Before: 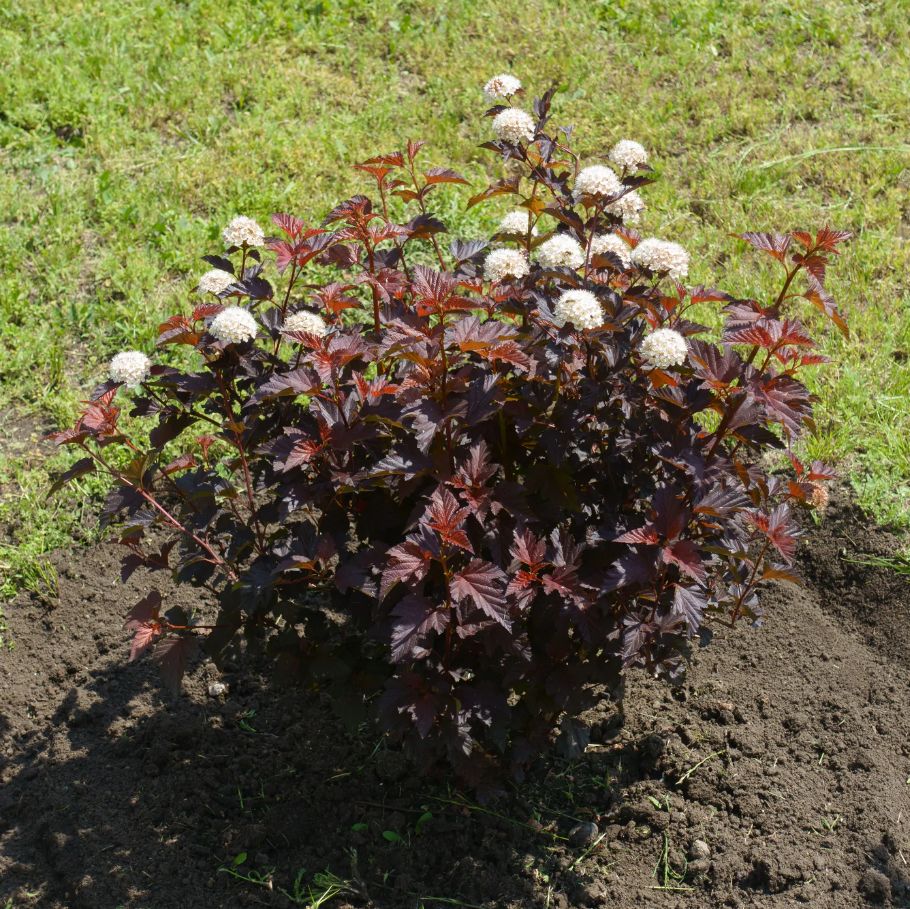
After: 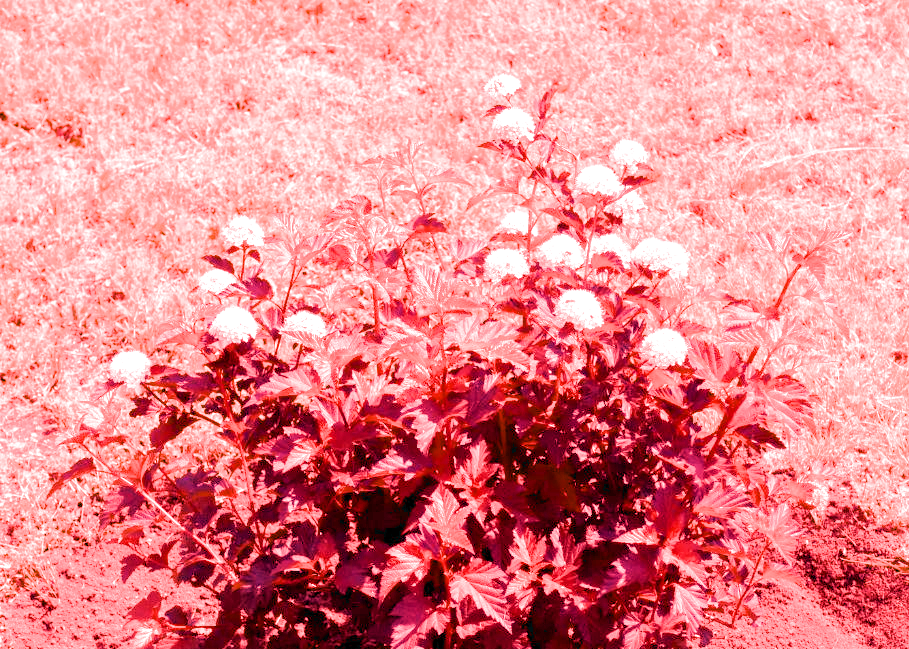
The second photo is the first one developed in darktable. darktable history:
exposure: black level correction 0.01, exposure 0.011 EV, compensate highlight preservation false
crop: bottom 28.576%
filmic rgb: black relative exposure -7.65 EV, white relative exposure 4.56 EV, hardness 3.61
white balance: red 4.26, blue 1.802
